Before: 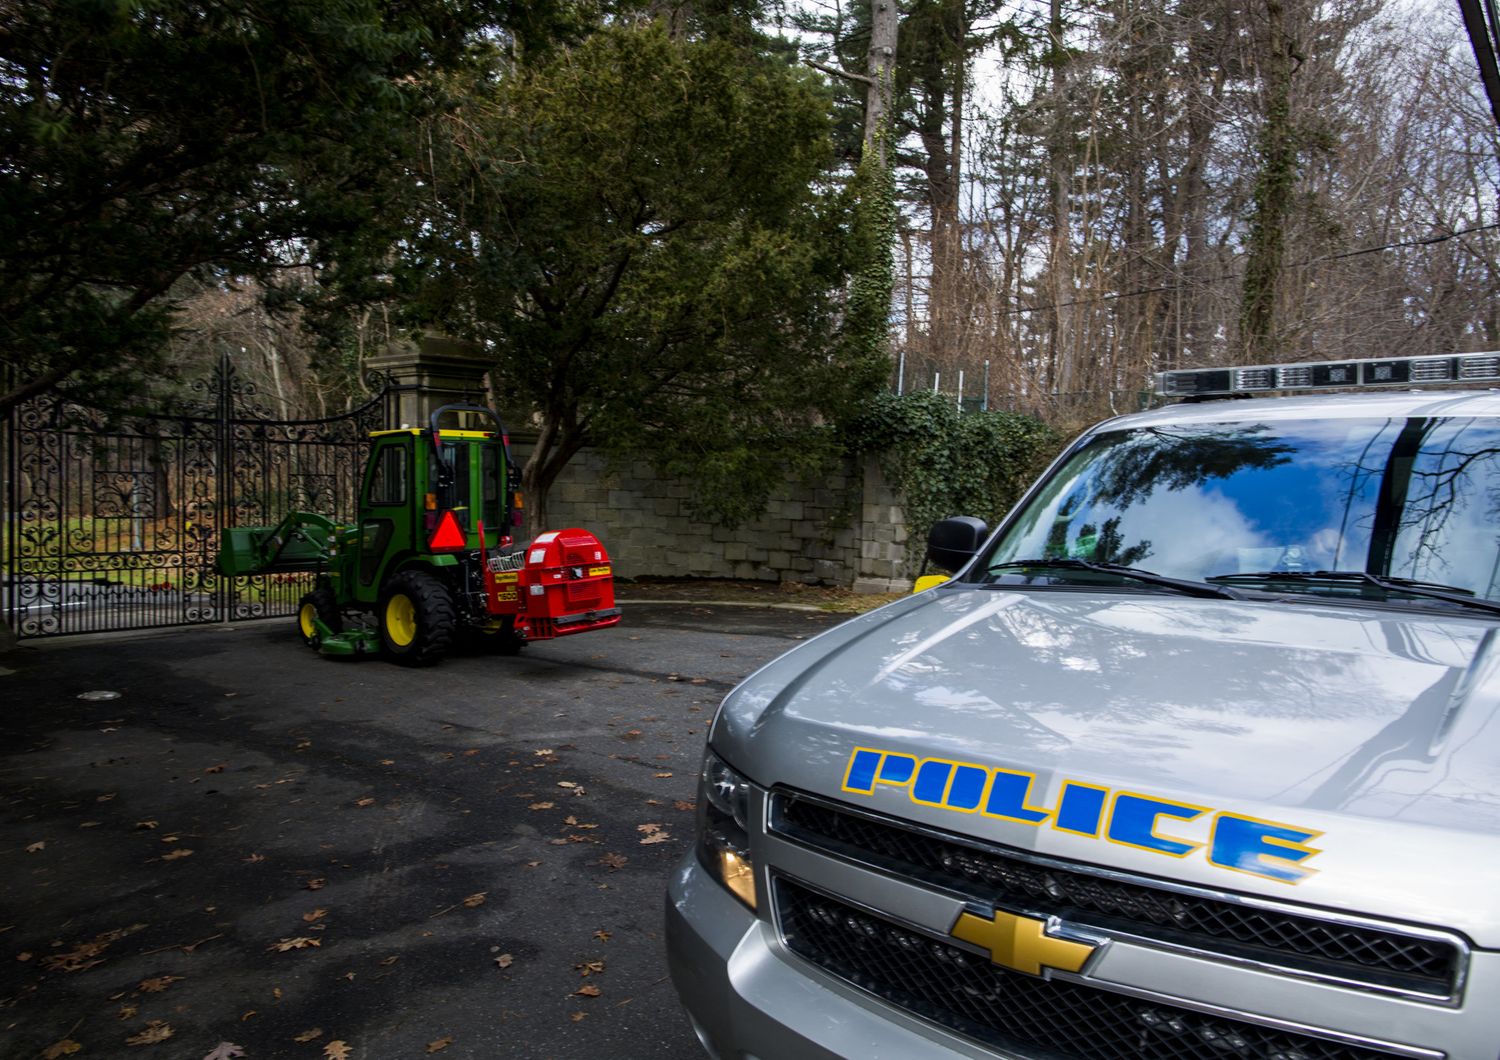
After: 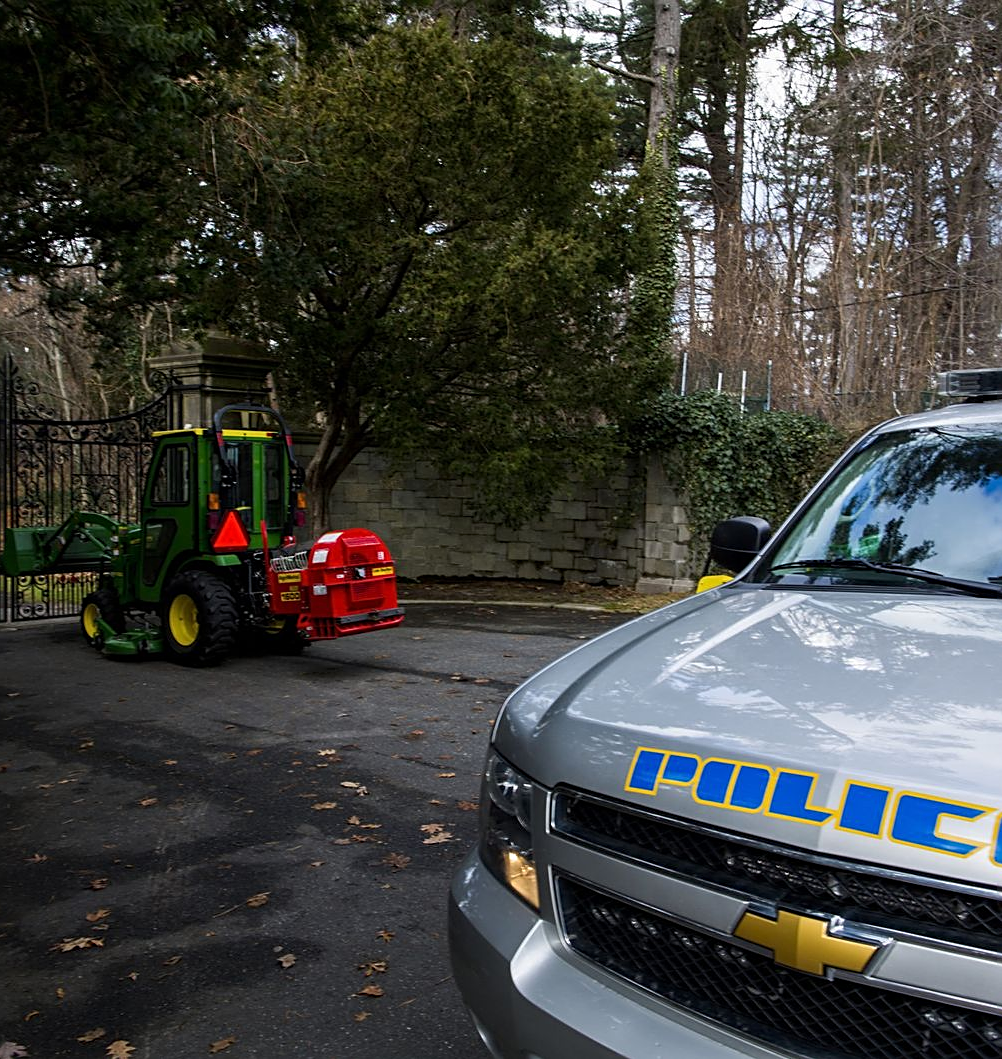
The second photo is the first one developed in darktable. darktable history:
sharpen: on, module defaults
crop and rotate: left 14.504%, right 18.632%
